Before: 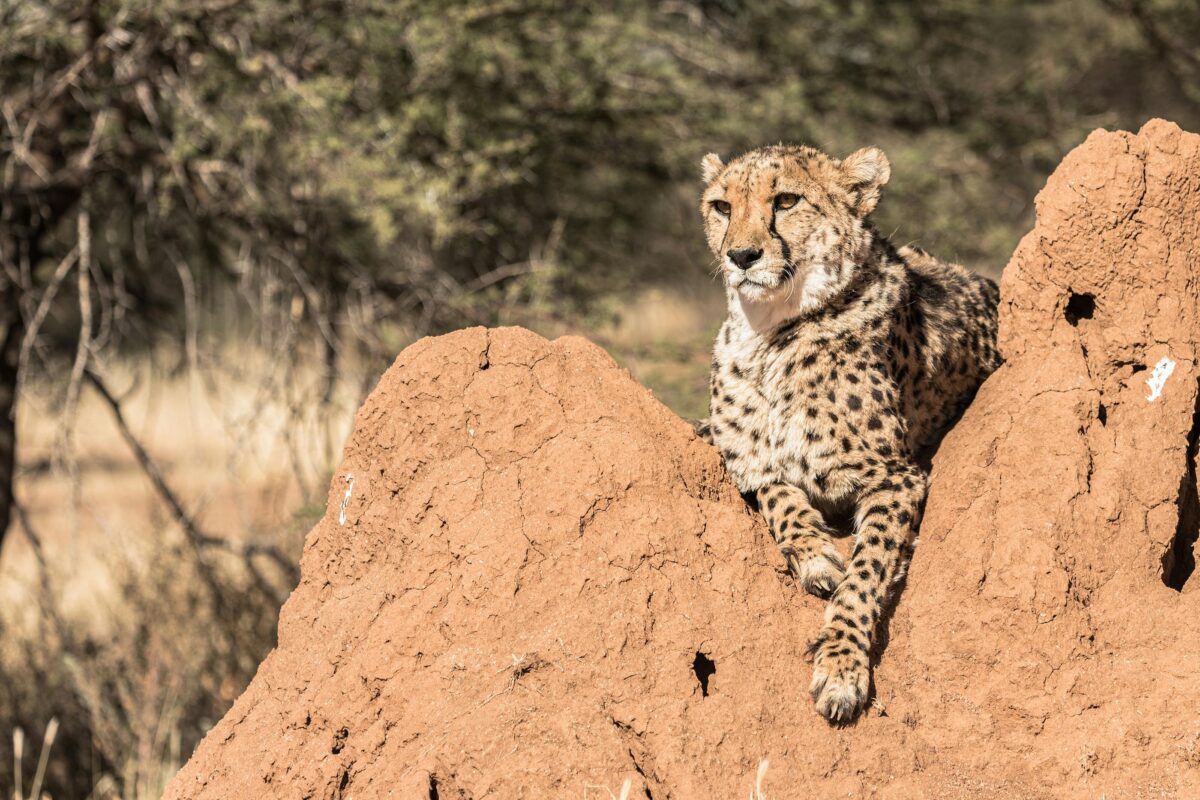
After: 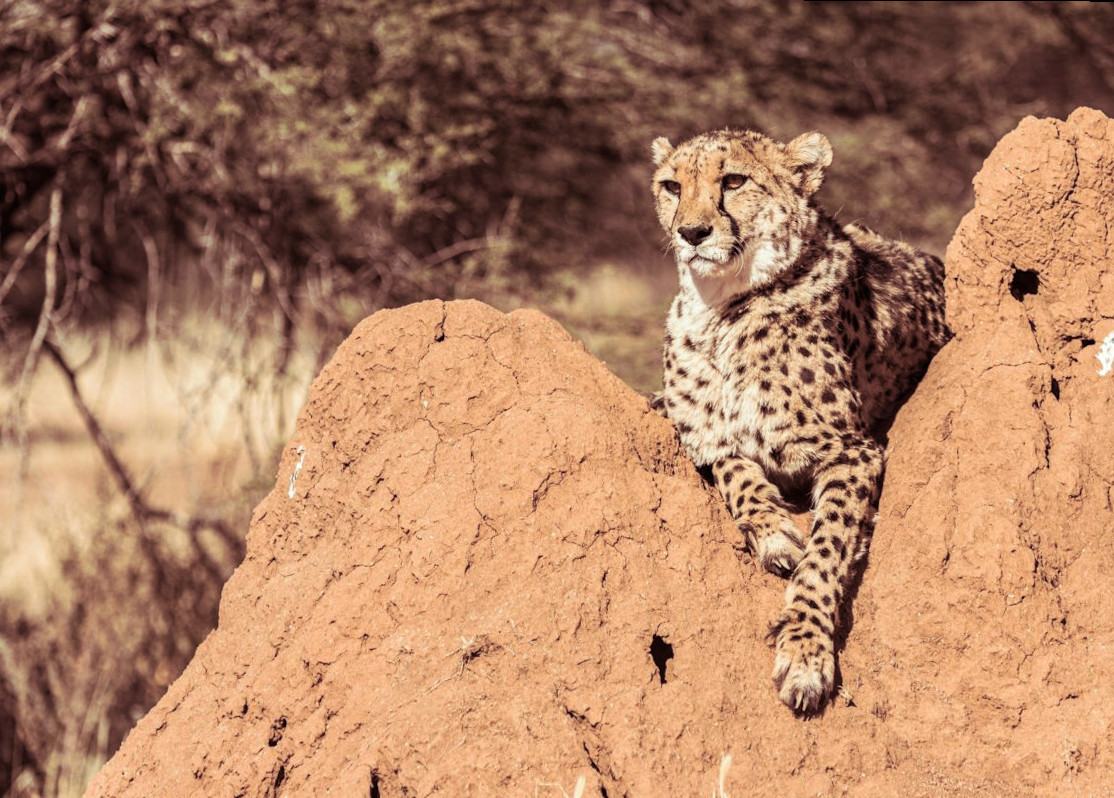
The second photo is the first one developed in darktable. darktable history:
rotate and perspective: rotation 0.215°, lens shift (vertical) -0.139, crop left 0.069, crop right 0.939, crop top 0.002, crop bottom 0.996
split-toning: on, module defaults
